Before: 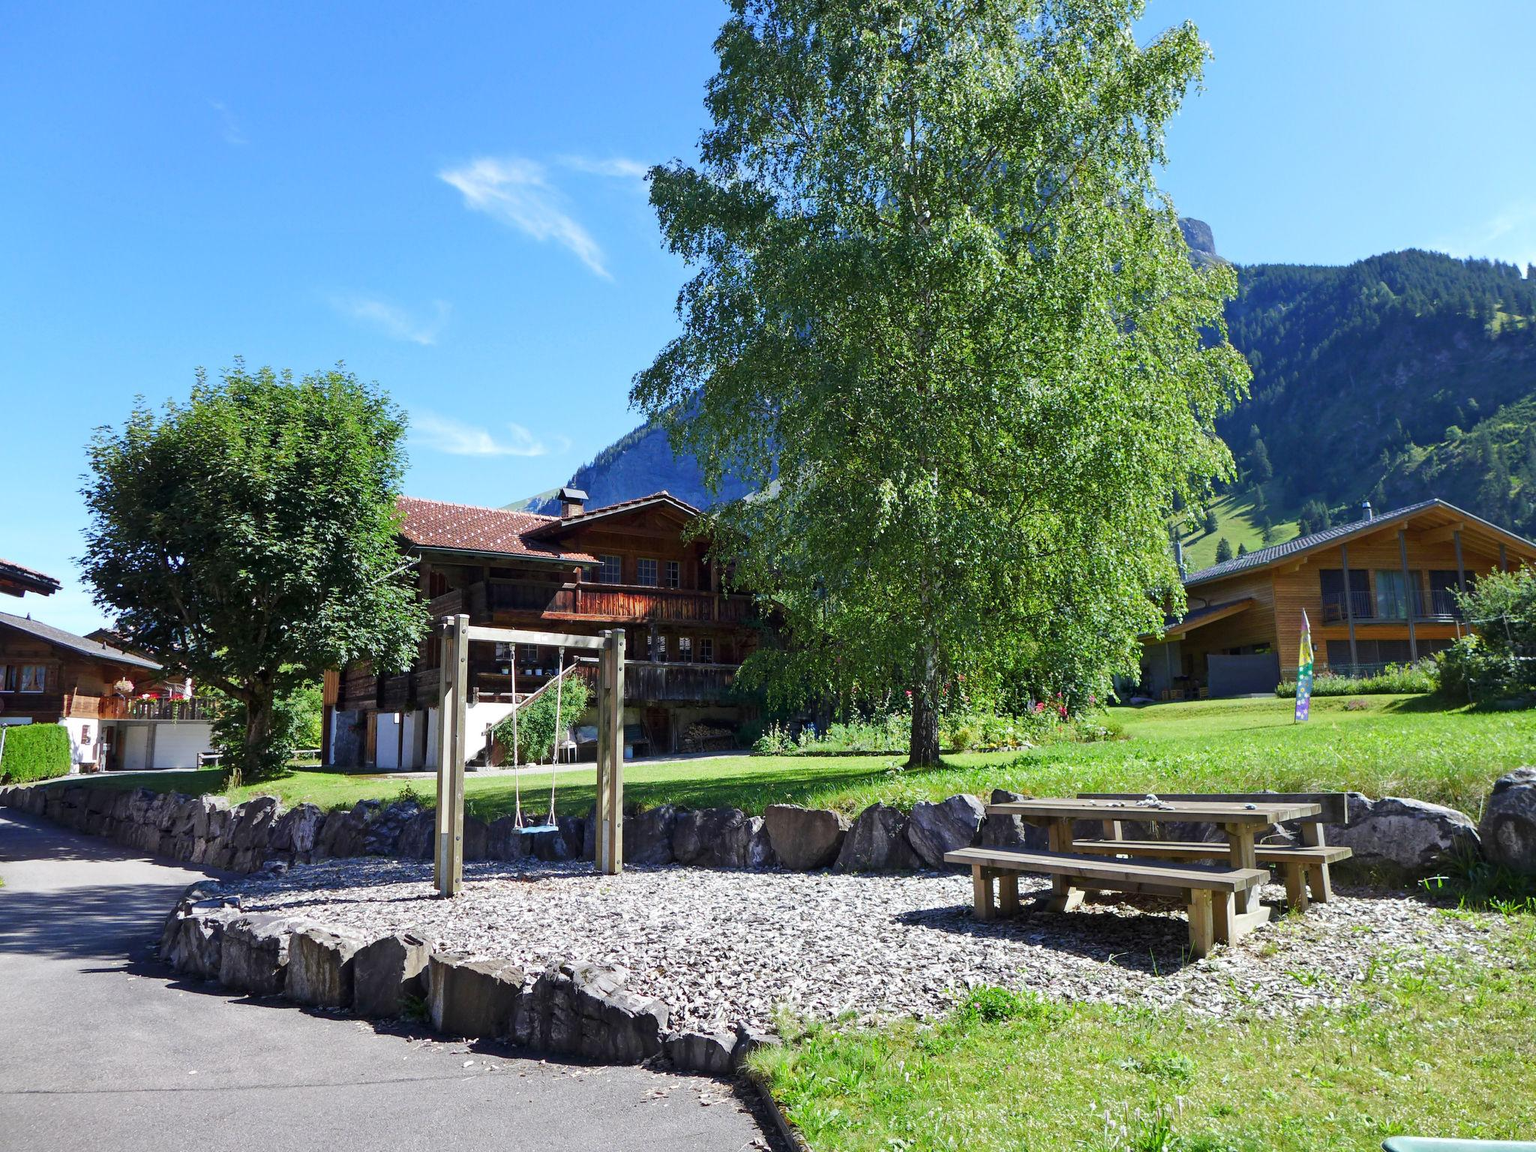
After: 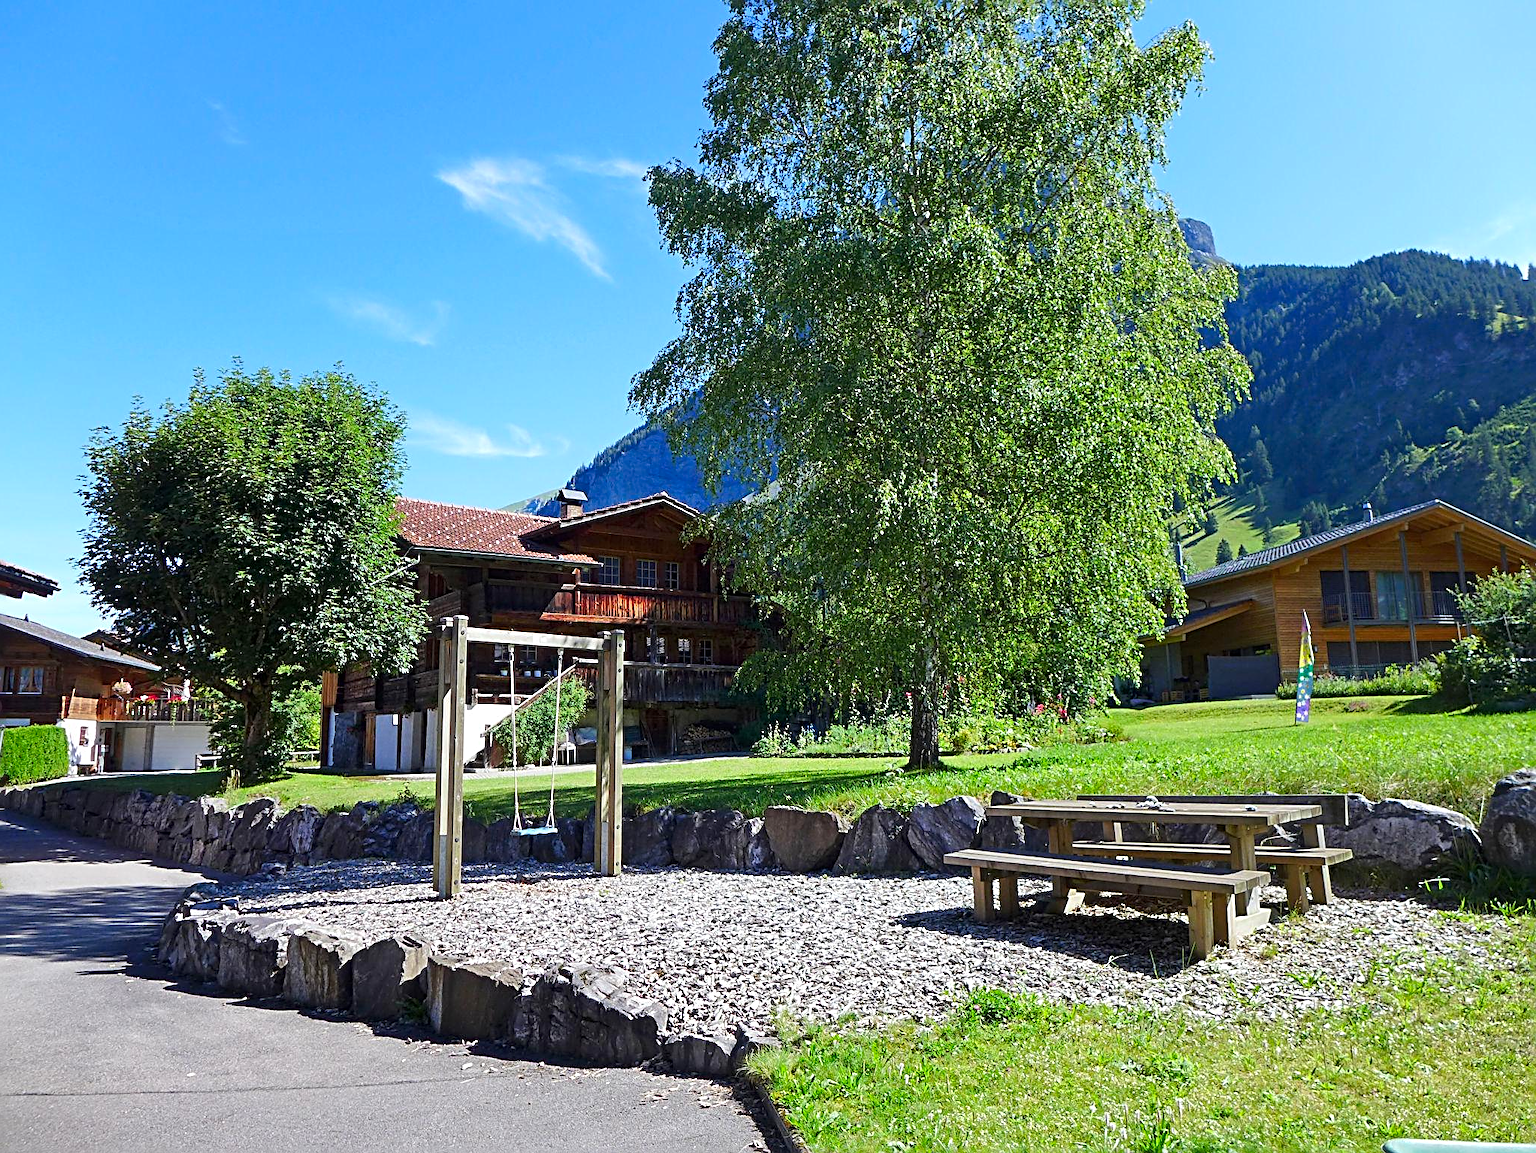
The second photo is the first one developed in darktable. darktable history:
sharpen: radius 2.831, amount 0.716
contrast brightness saturation: saturation 0.176
crop and rotate: left 0.188%, bottom 0.009%
